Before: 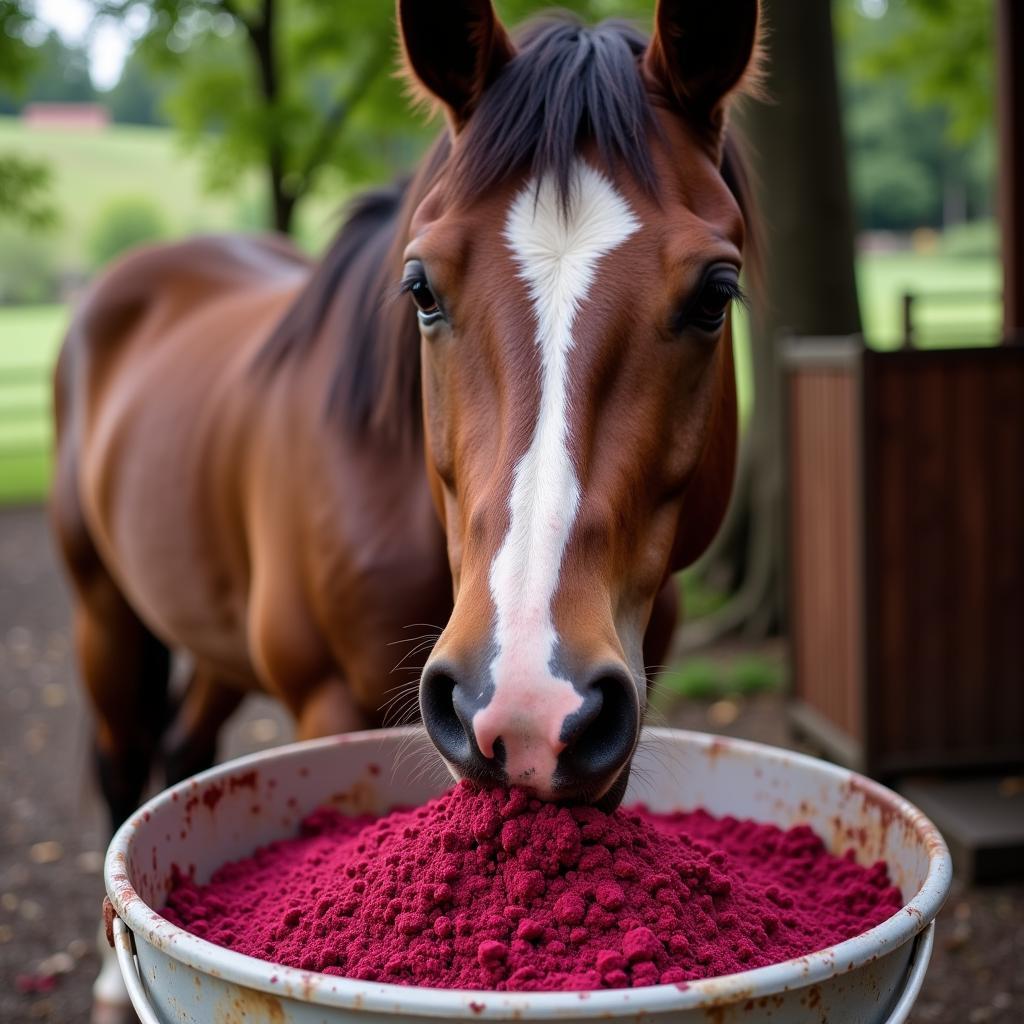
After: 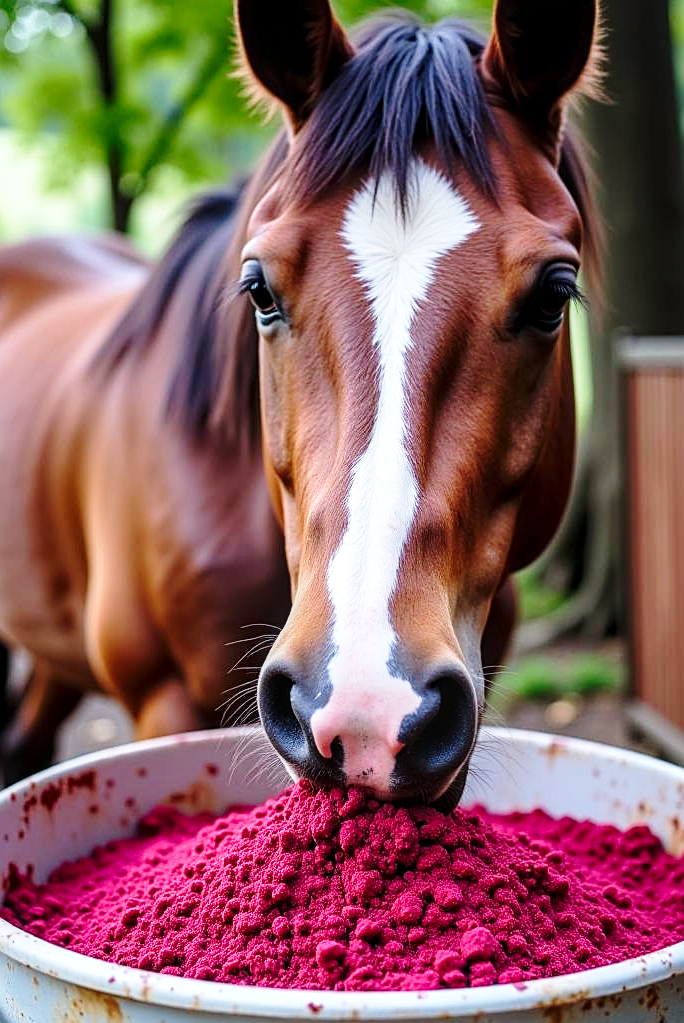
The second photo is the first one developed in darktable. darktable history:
sharpen: on, module defaults
crop and rotate: left 15.89%, right 17.245%
base curve: curves: ch0 [(0, 0) (0.028, 0.03) (0.121, 0.232) (0.46, 0.748) (0.859, 0.968) (1, 1)], preserve colors none
local contrast: on, module defaults
exposure: exposure 0.203 EV, compensate highlight preservation false
color calibration: x 0.37, y 0.382, temperature 4320.54 K
